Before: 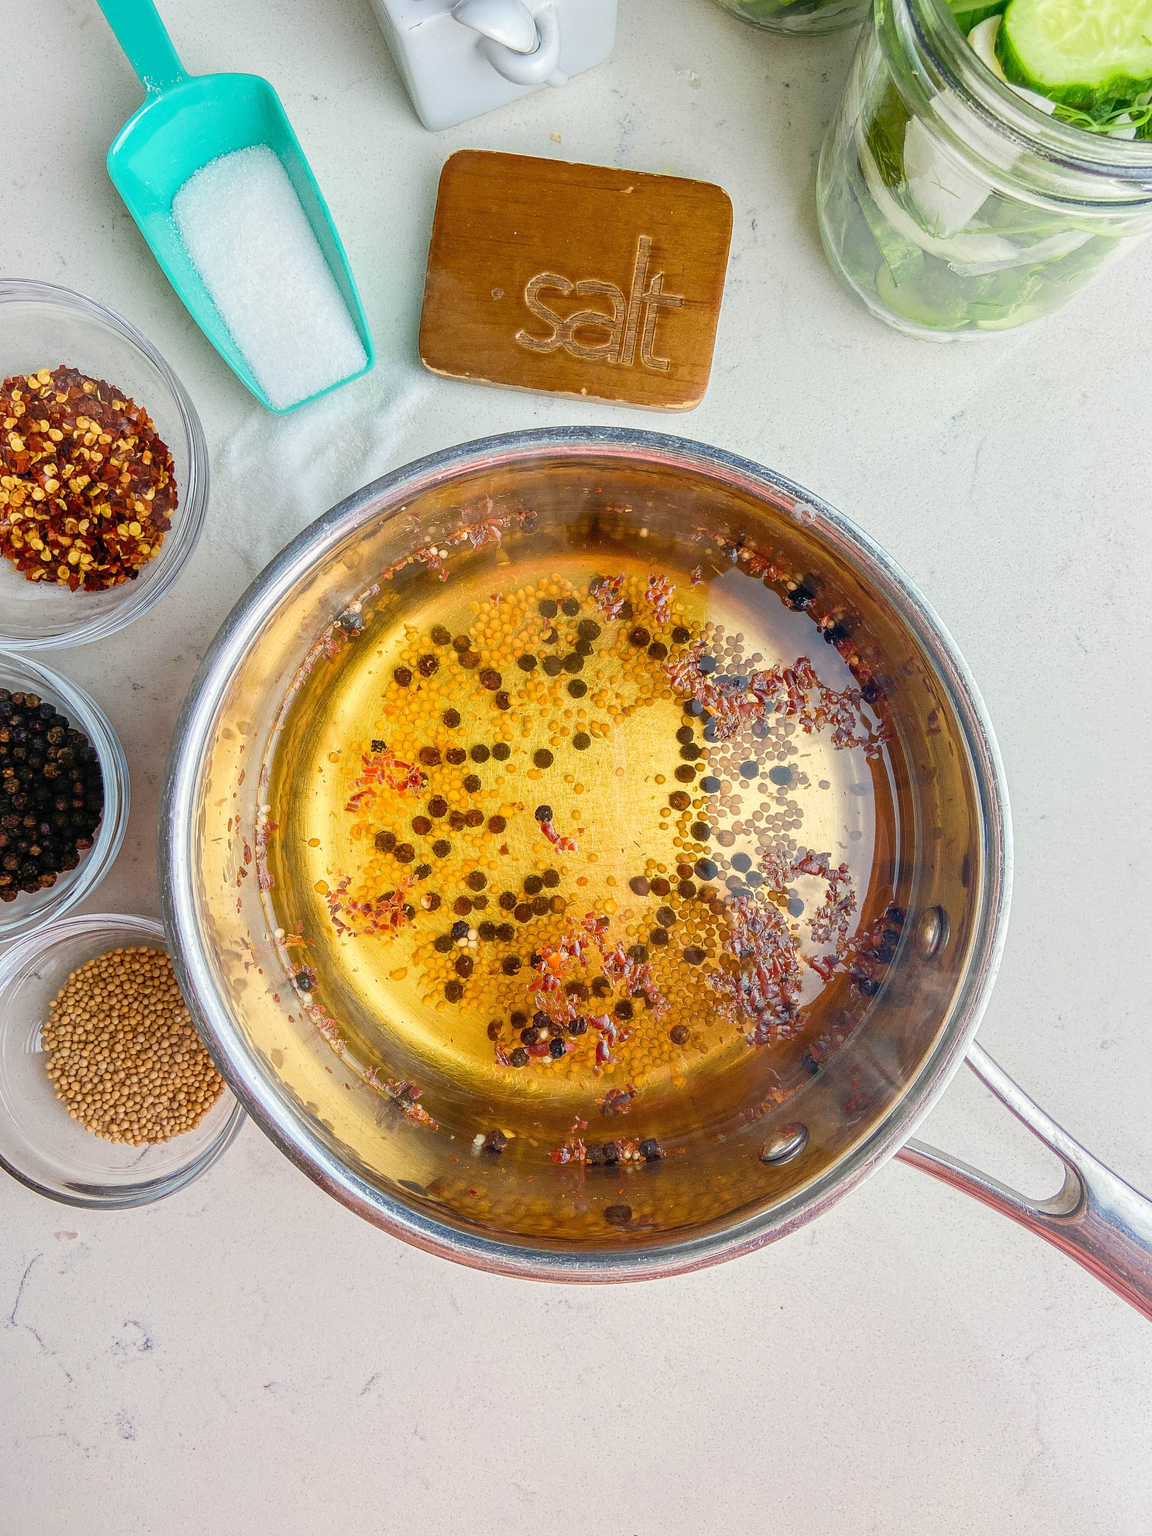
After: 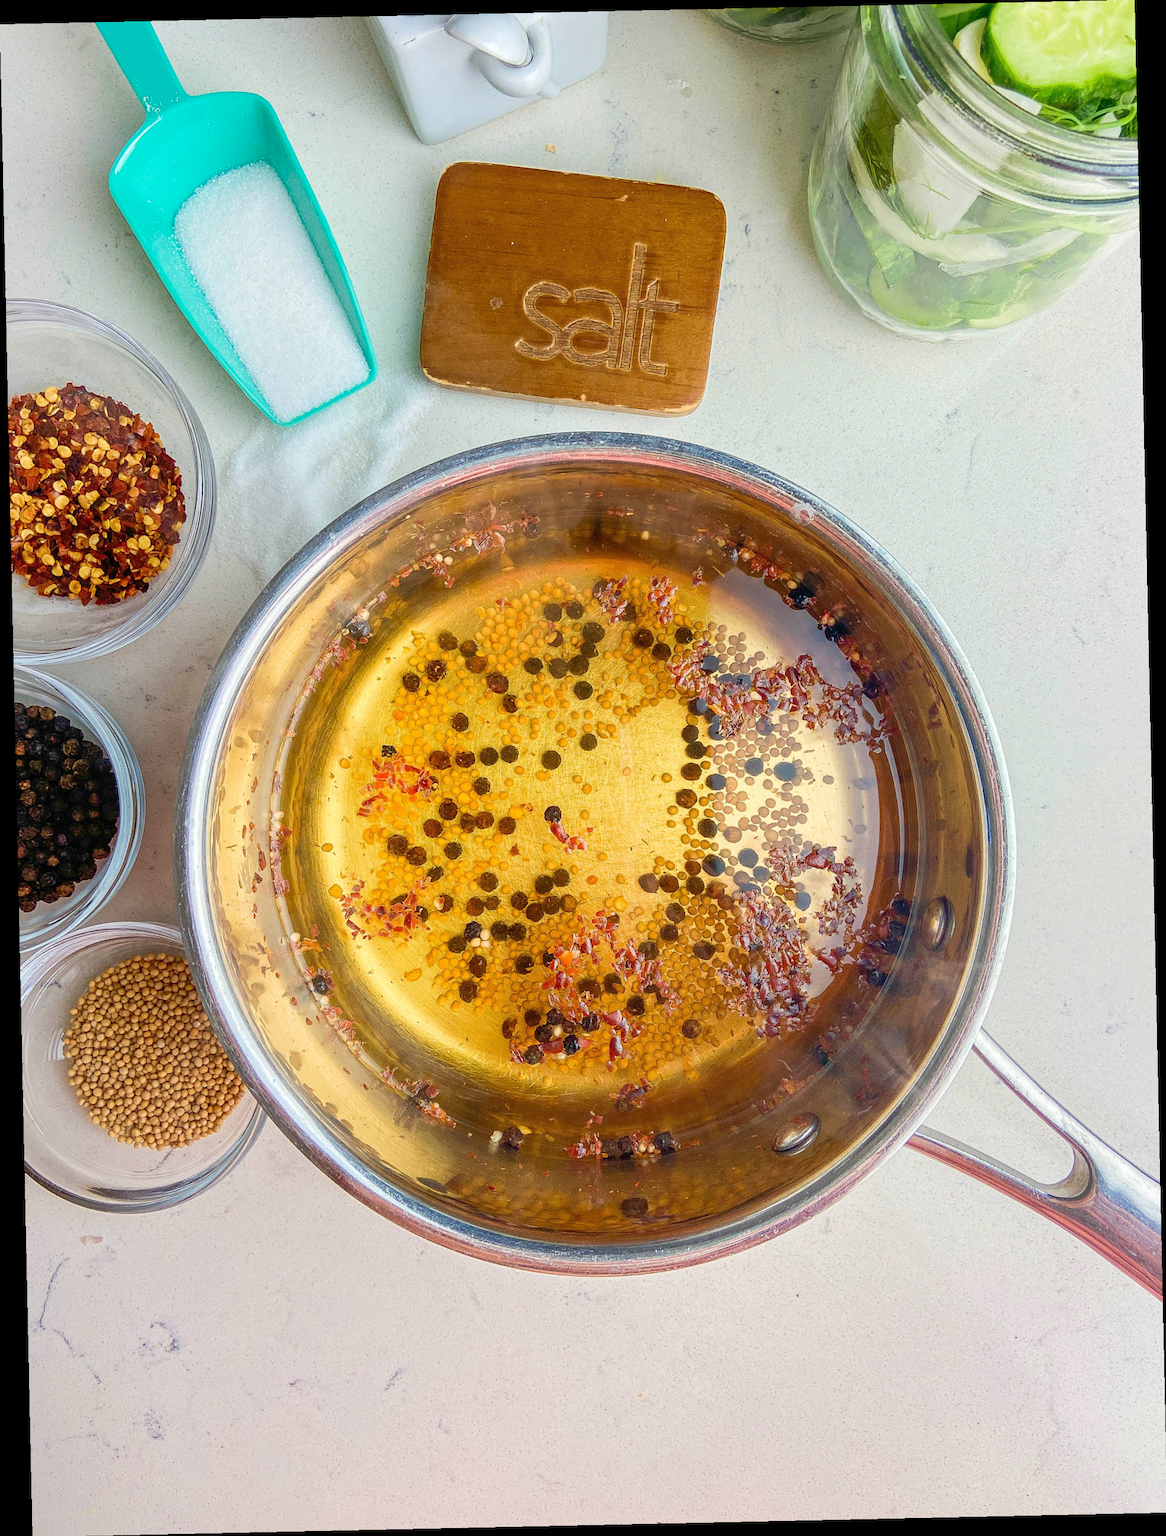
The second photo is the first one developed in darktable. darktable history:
velvia: on, module defaults
rotate and perspective: rotation -1.24°, automatic cropping off
